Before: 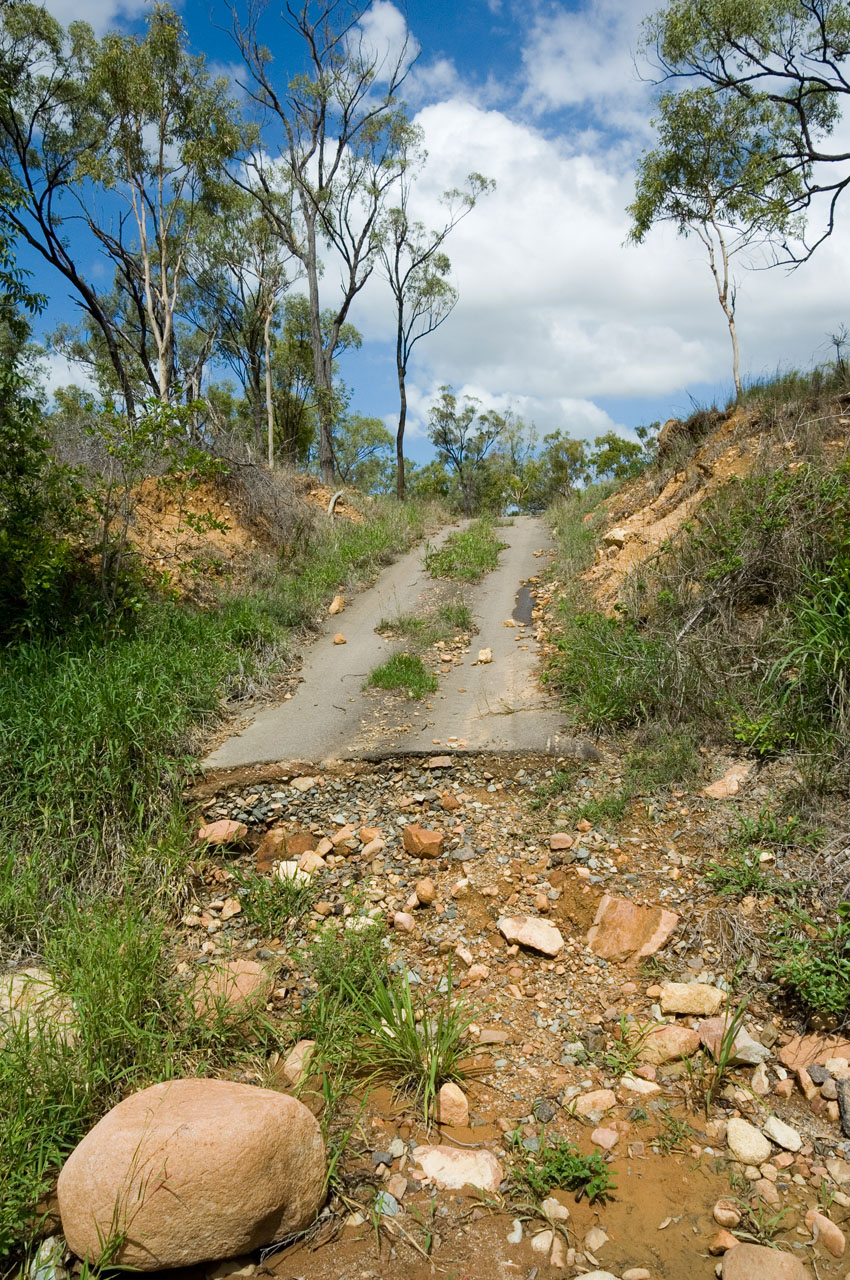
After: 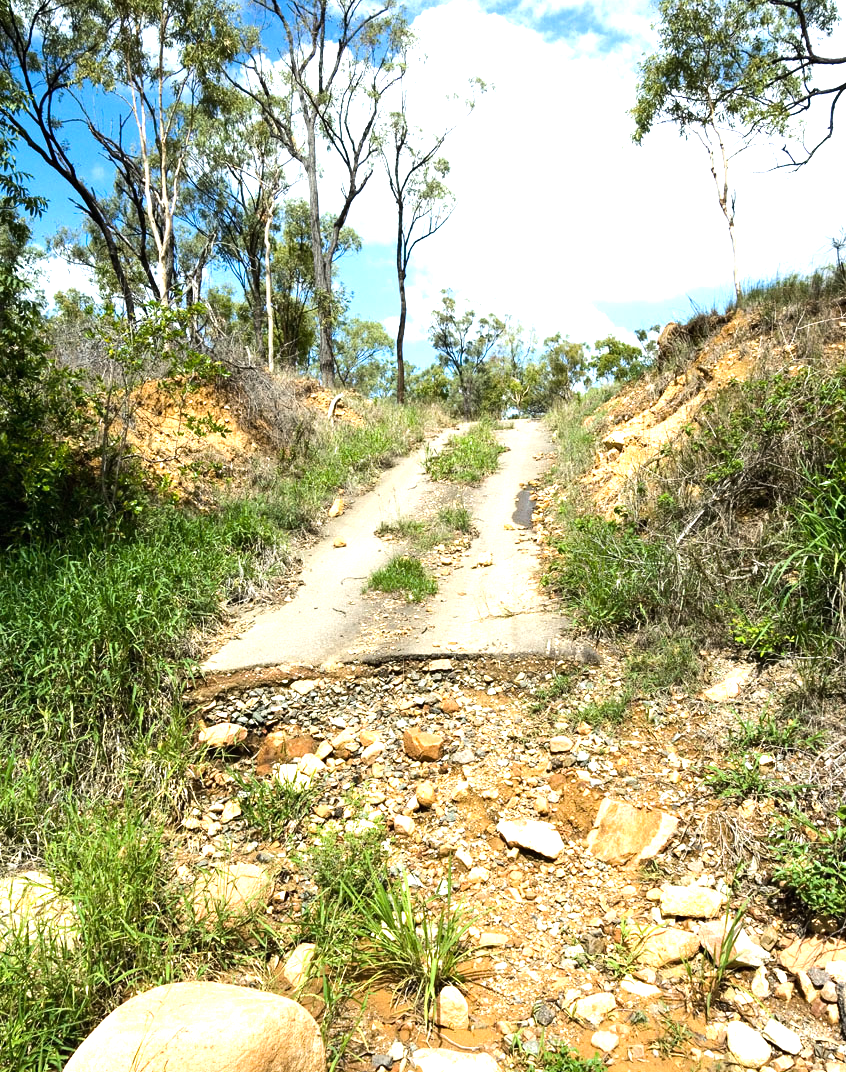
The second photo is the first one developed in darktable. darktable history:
tone equalizer: -8 EV -0.75 EV, -7 EV -0.7 EV, -6 EV -0.6 EV, -5 EV -0.4 EV, -3 EV 0.4 EV, -2 EV 0.6 EV, -1 EV 0.7 EV, +0 EV 0.75 EV, edges refinement/feathering 500, mask exposure compensation -1.57 EV, preserve details no
crop: top 7.625%, bottom 8.027%
exposure: black level correction 0, exposure 0.7 EV, compensate exposure bias true, compensate highlight preservation false
